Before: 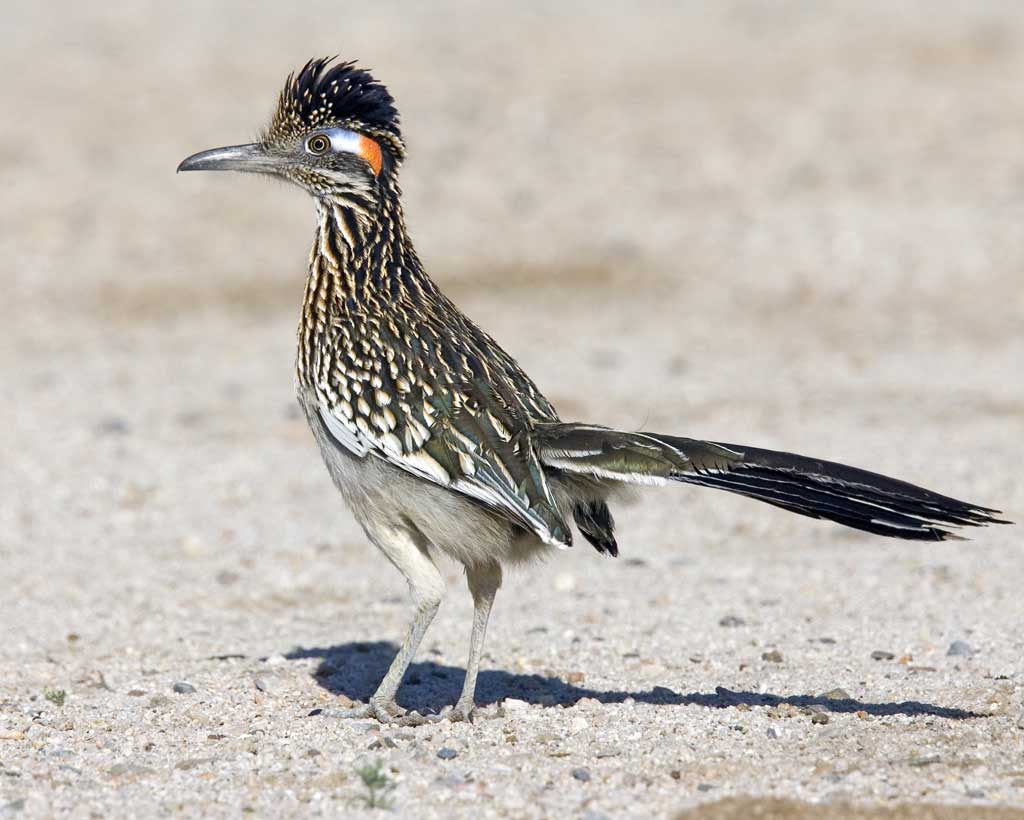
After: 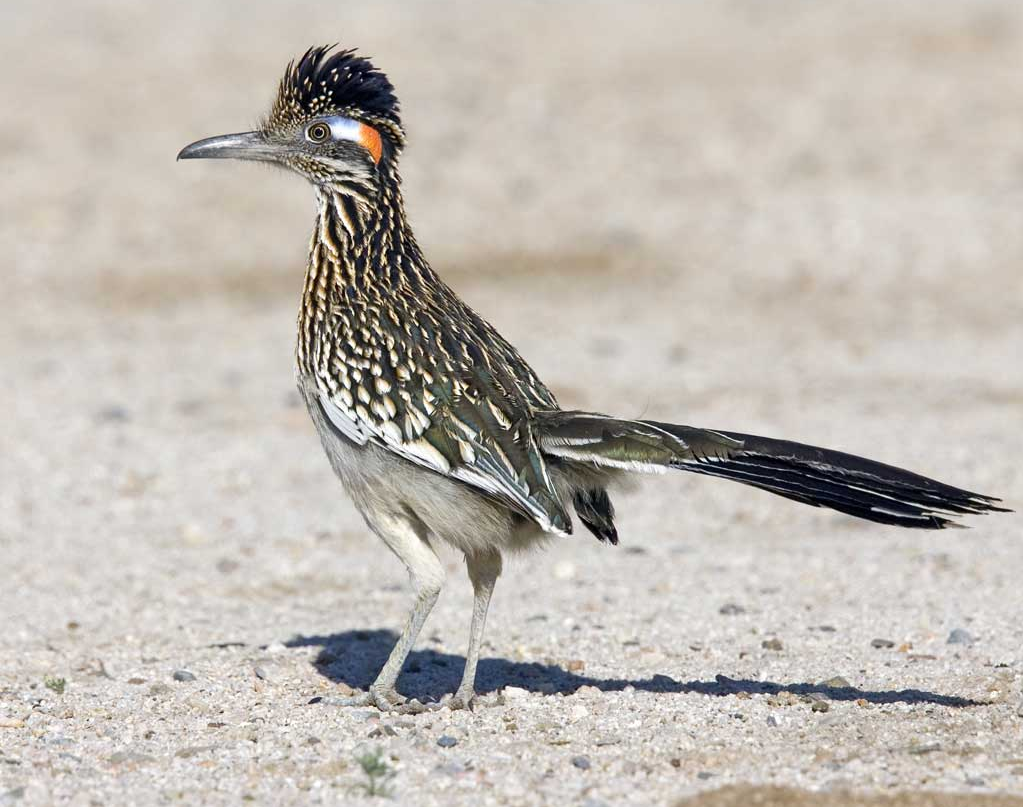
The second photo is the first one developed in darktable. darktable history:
crop: top 1.501%, right 0.047%
